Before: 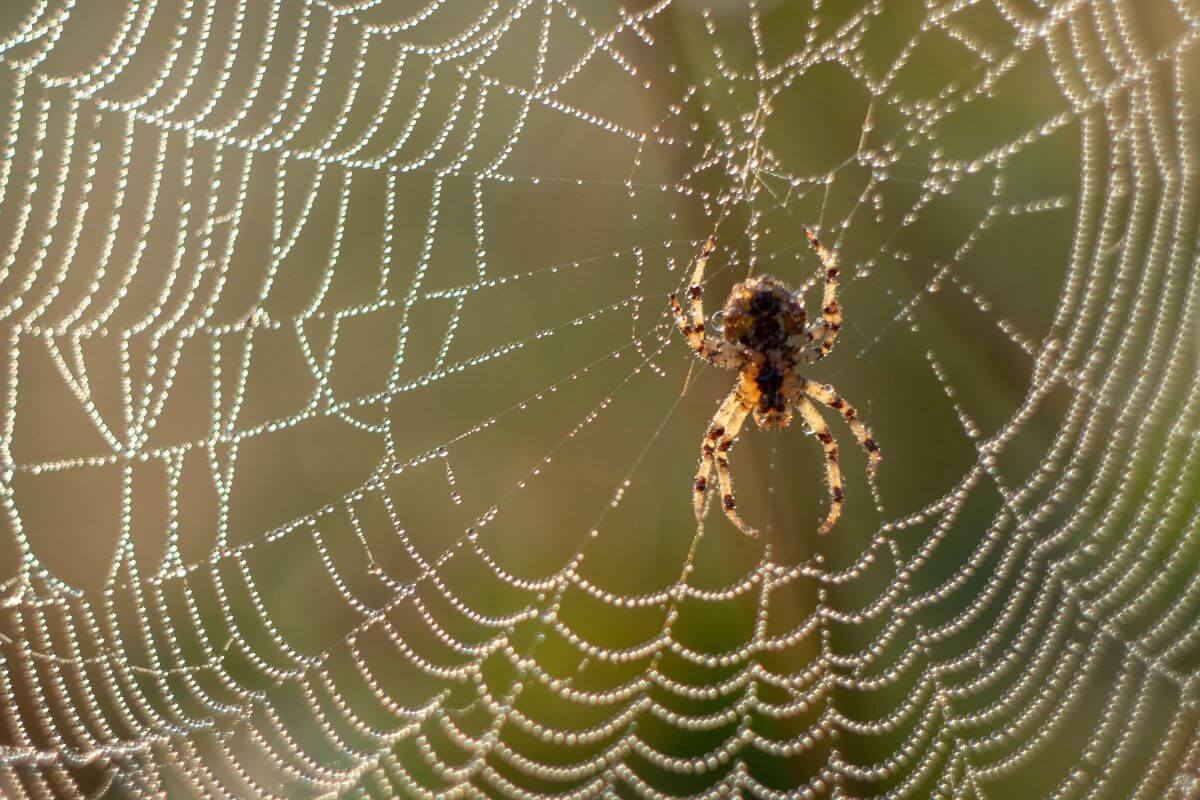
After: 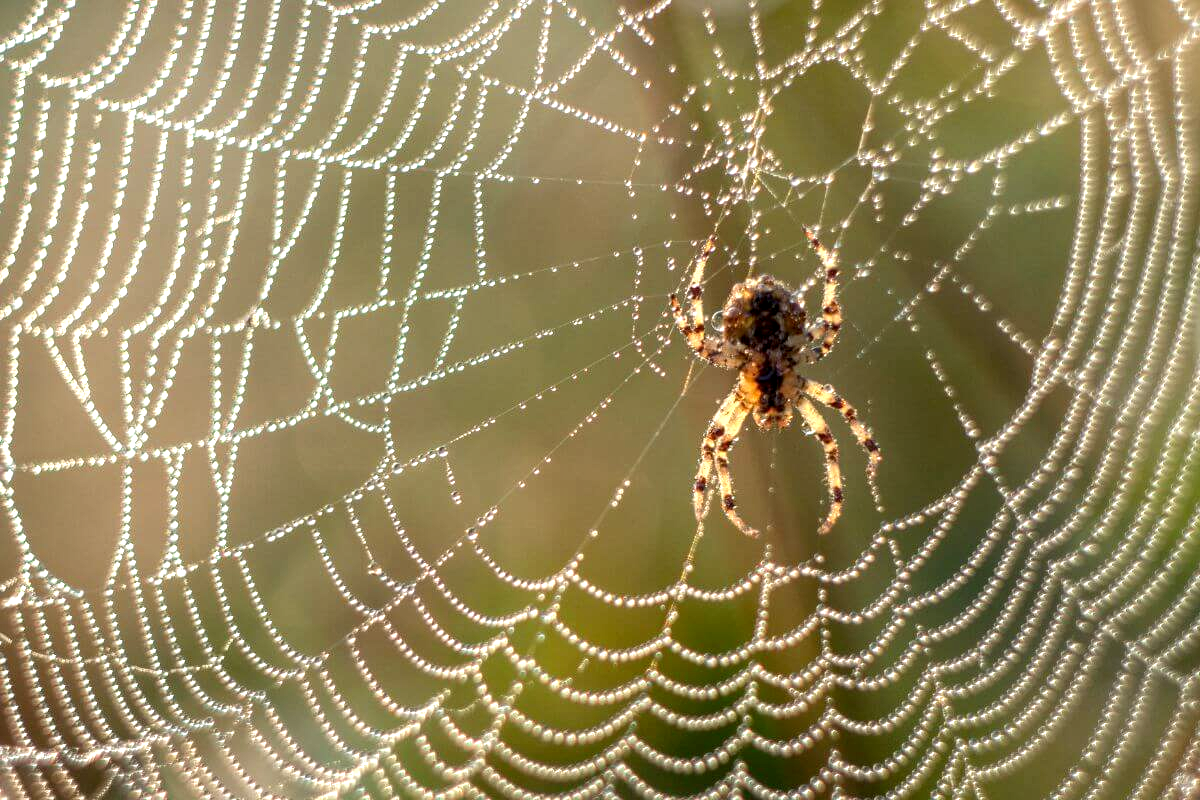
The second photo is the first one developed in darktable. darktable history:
local contrast: detail 130%
exposure: black level correction 0.001, exposure 0.5 EV, compensate highlight preservation false
